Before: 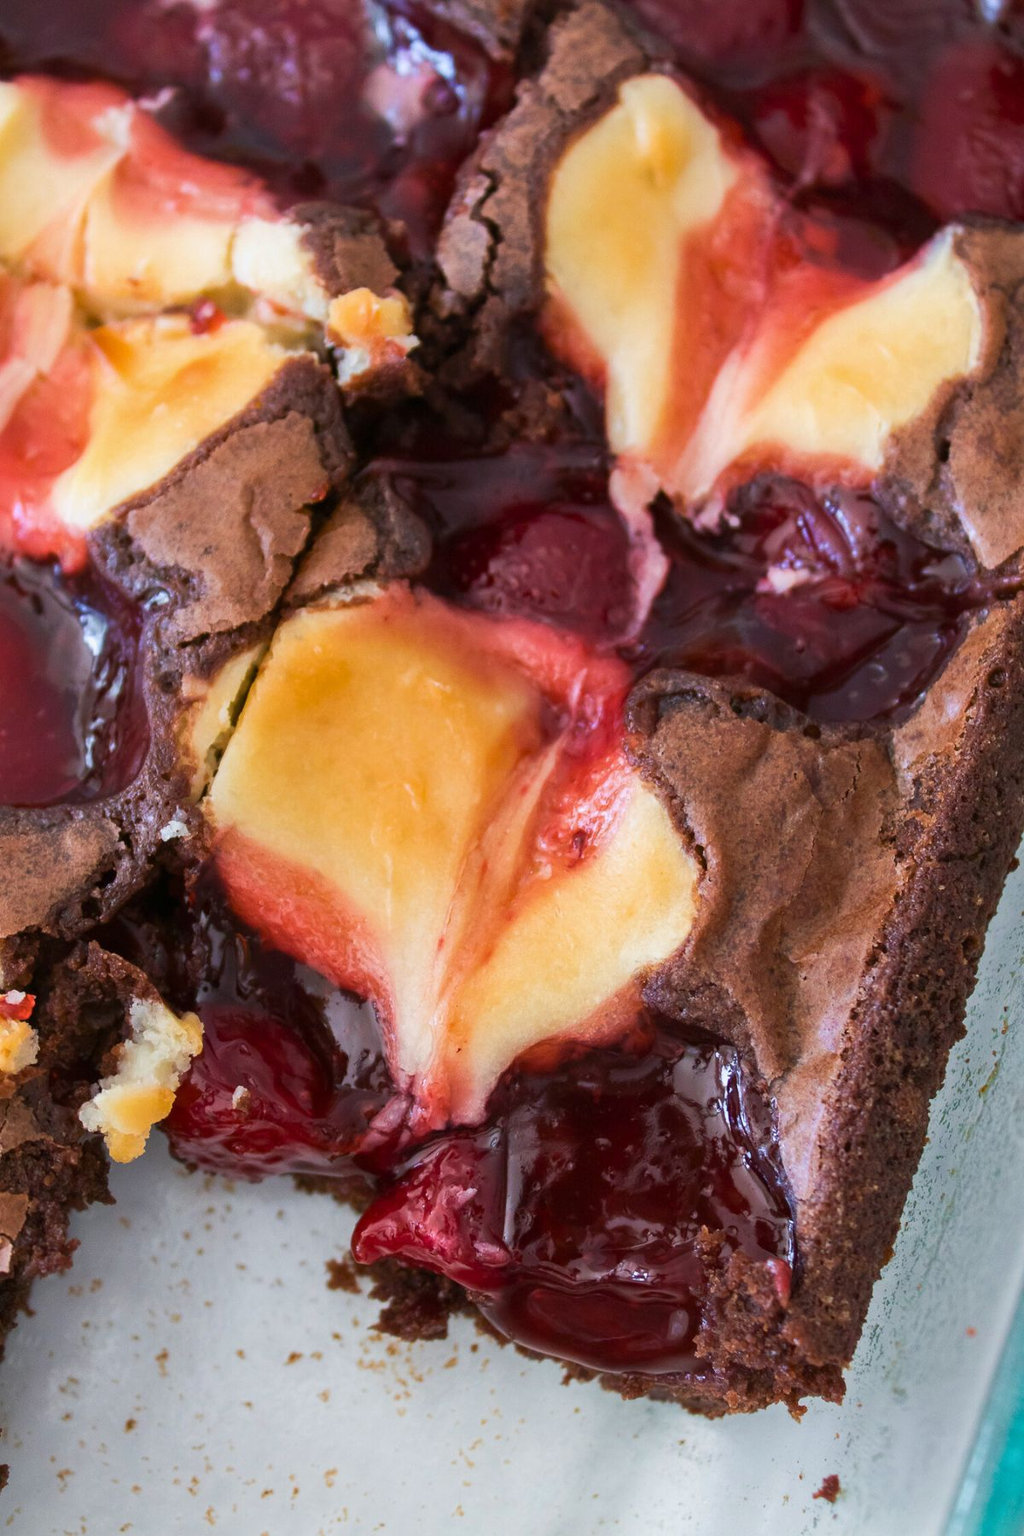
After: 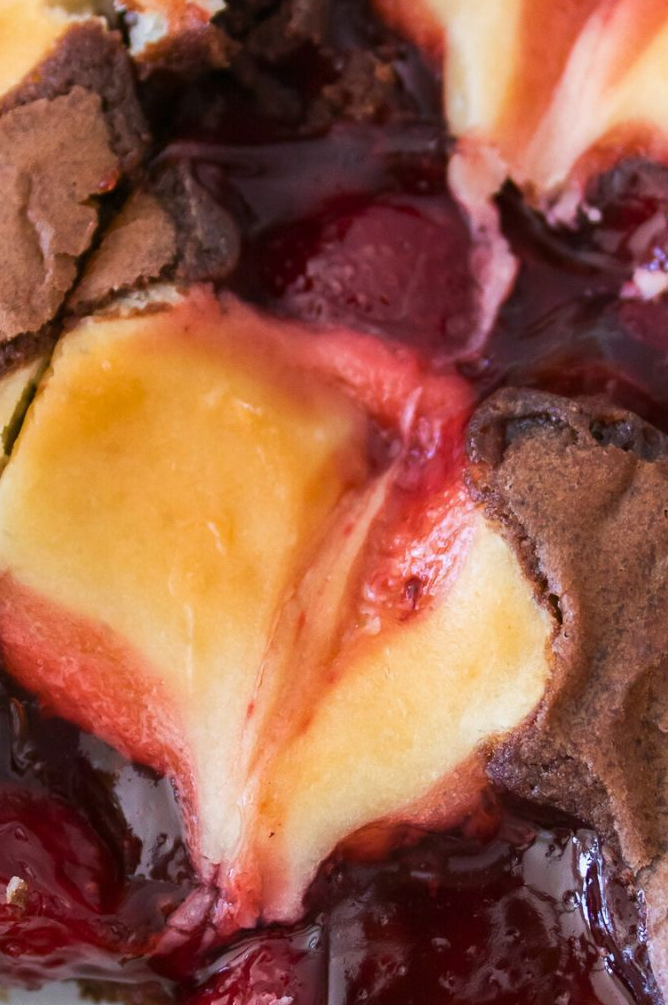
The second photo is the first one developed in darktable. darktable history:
crop and rotate: left 22.203%, top 22.014%, right 22.095%, bottom 22.103%
